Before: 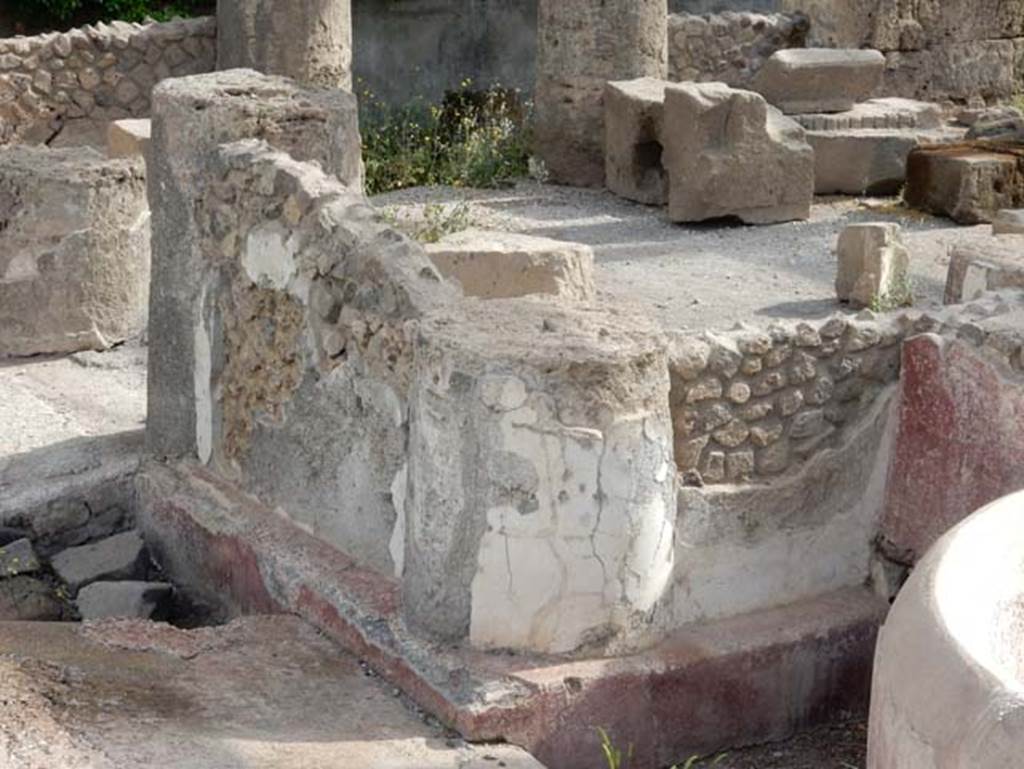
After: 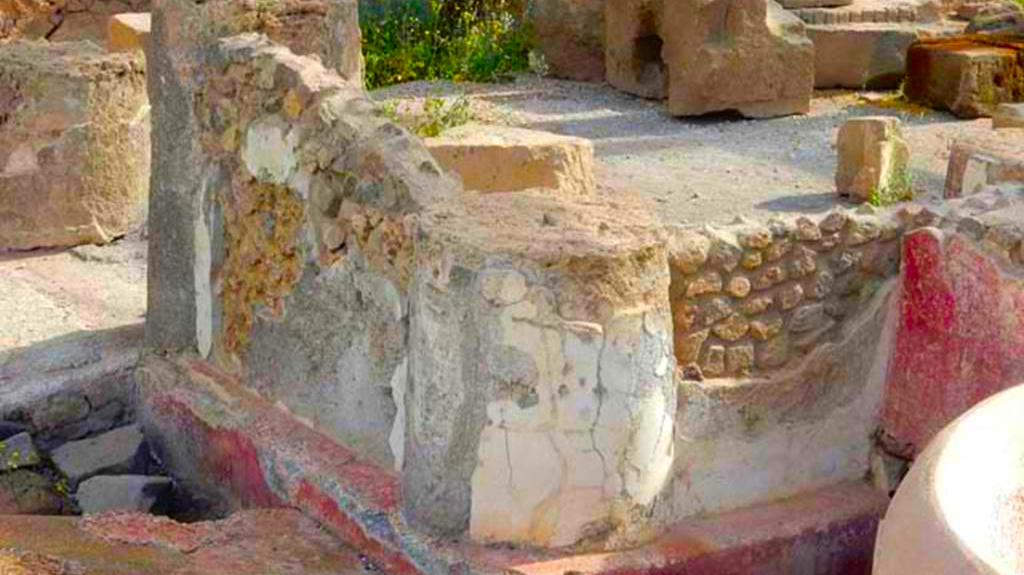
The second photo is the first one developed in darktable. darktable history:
color correction: highlights b* -0.06, saturation 2.96
crop: top 13.845%, bottom 11.154%
